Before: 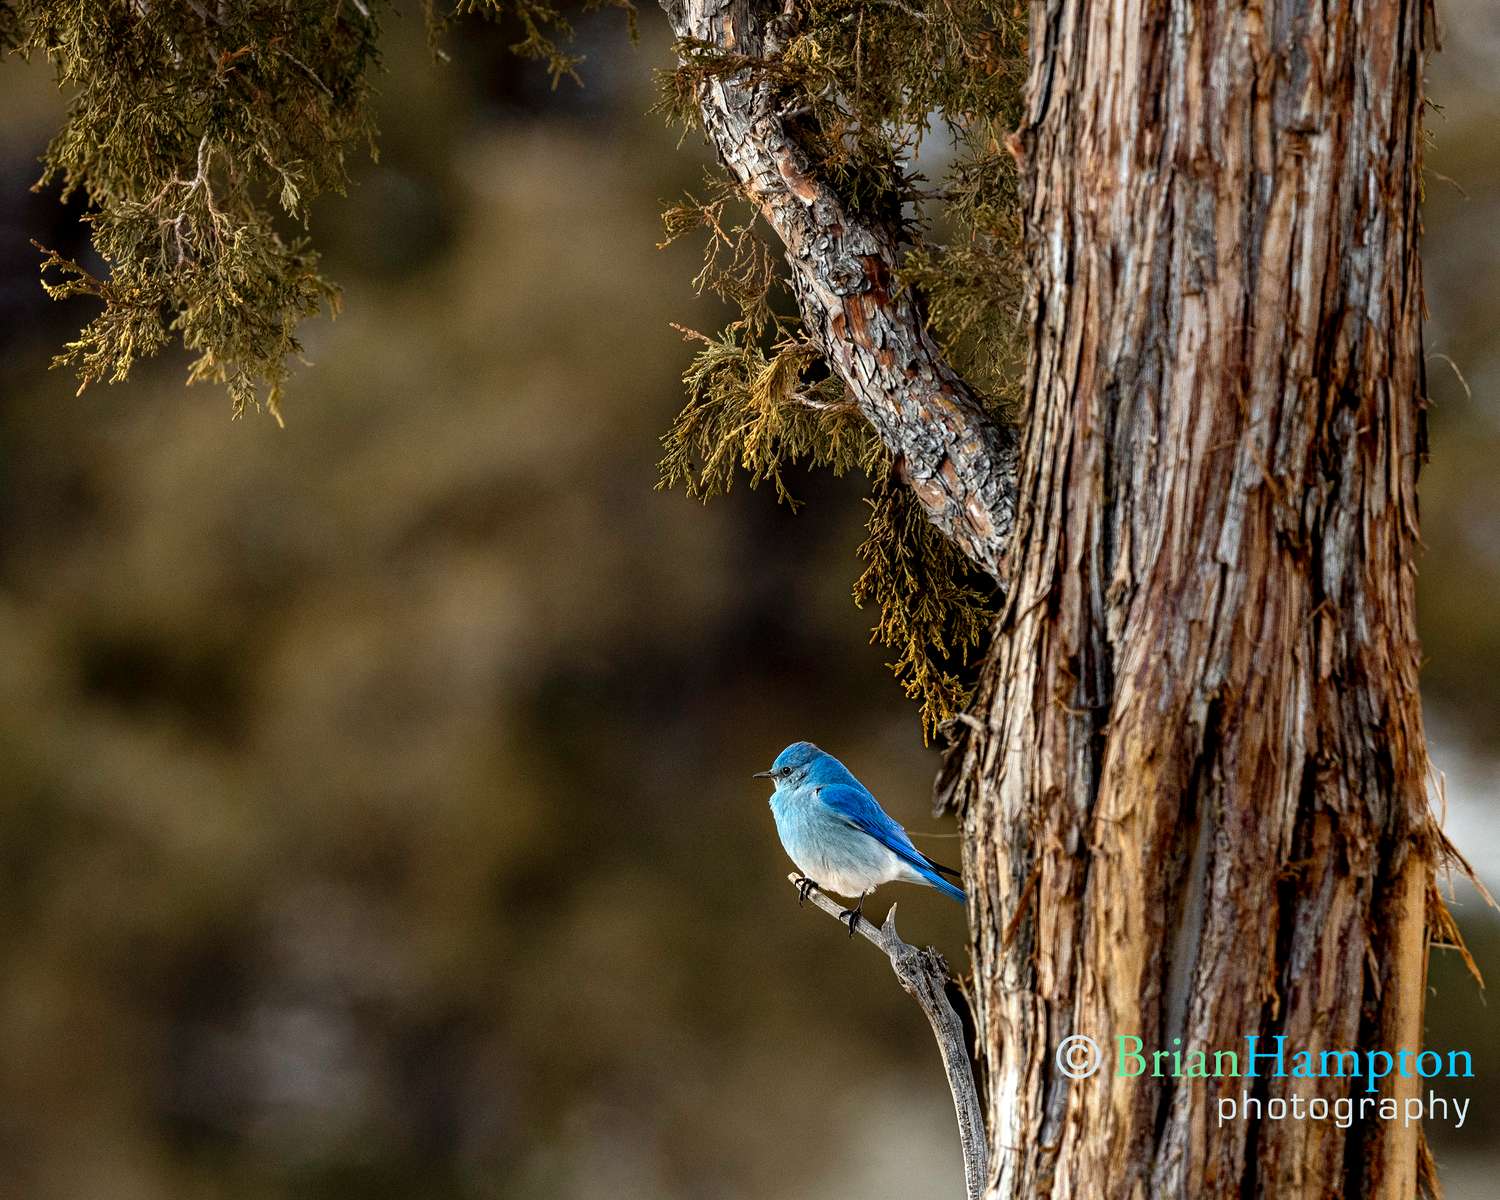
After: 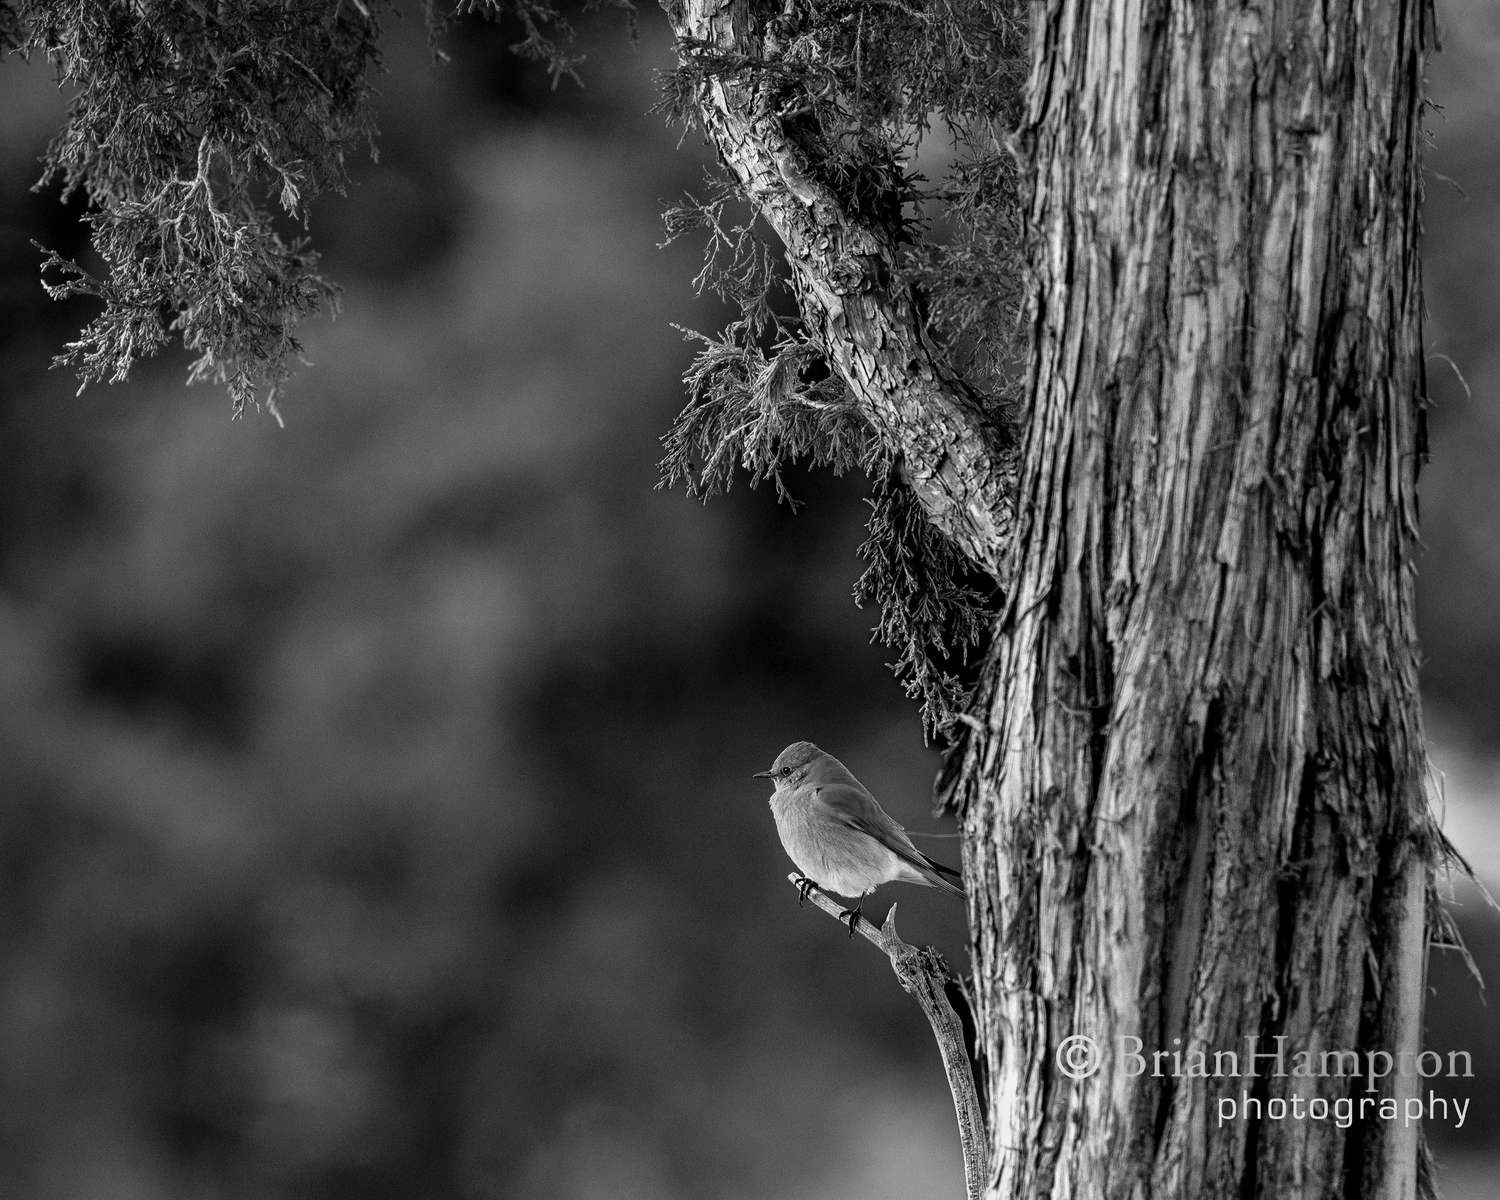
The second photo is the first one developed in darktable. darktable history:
velvia: strength 15%
monochrome: a 26.22, b 42.67, size 0.8
